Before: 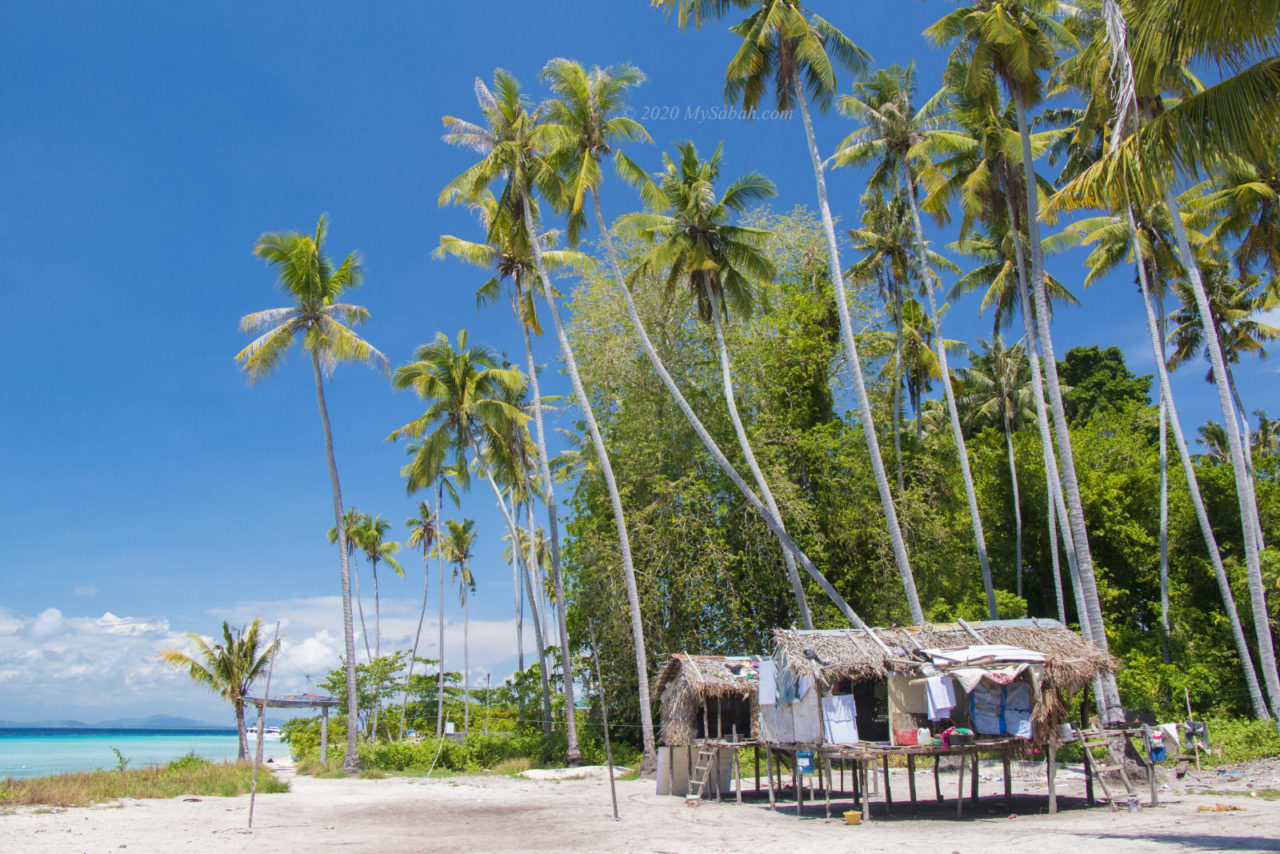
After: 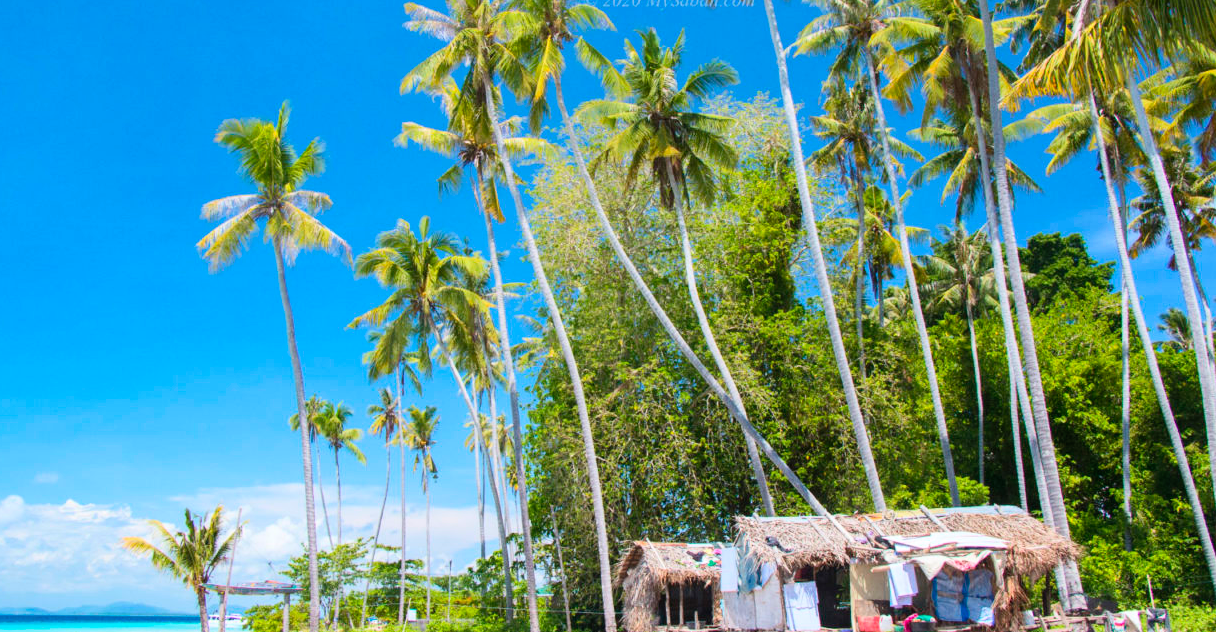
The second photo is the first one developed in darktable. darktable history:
contrast brightness saturation: contrast 0.2, brightness 0.16, saturation 0.22
crop and rotate: left 2.991%, top 13.302%, right 1.981%, bottom 12.636%
